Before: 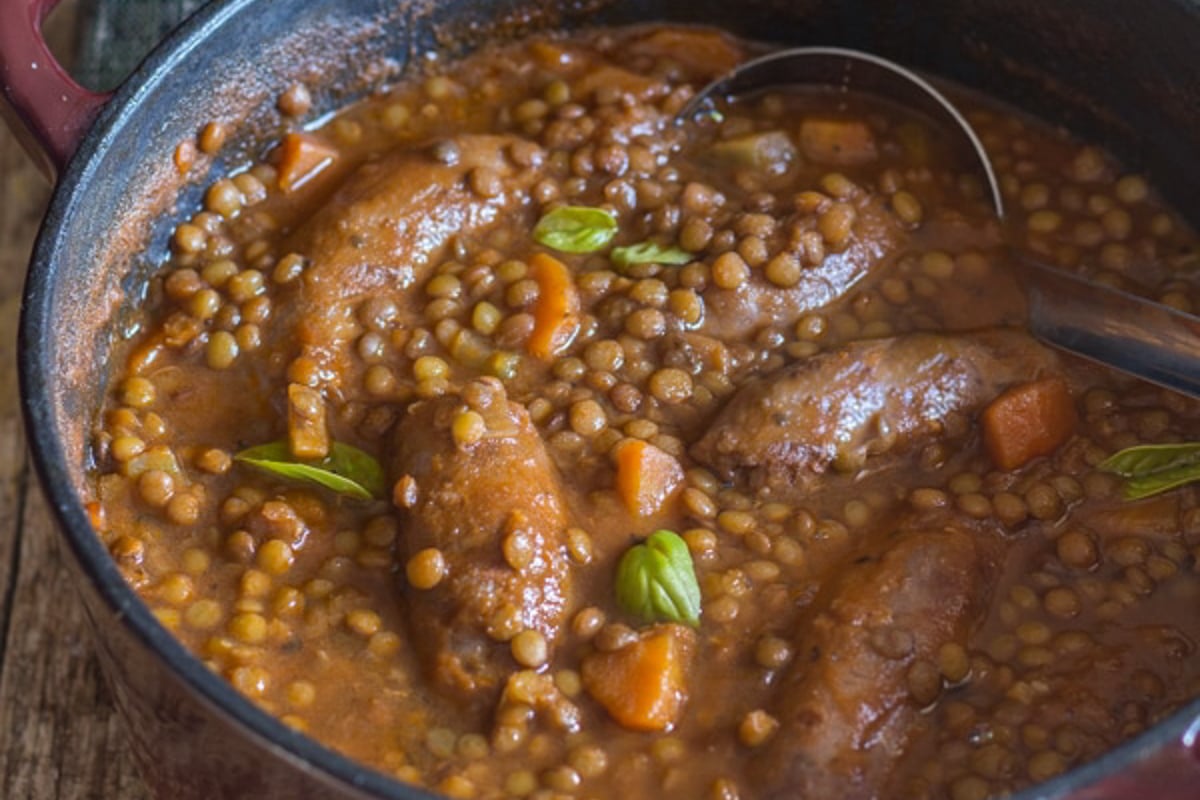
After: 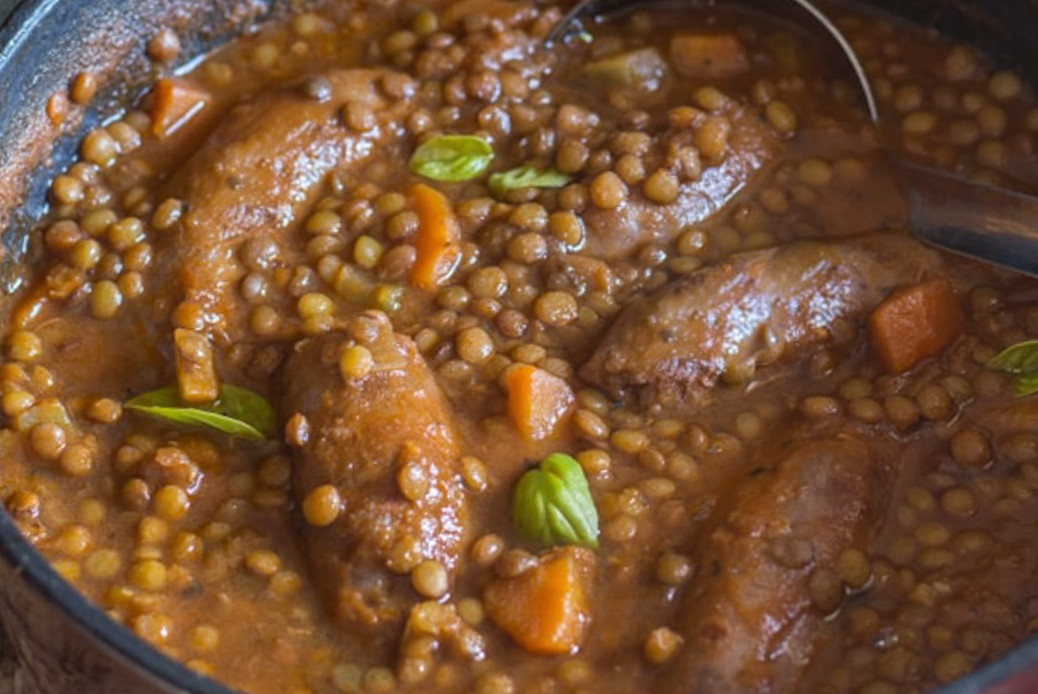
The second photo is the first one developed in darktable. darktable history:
crop and rotate: angle 3.35°, left 6.059%, top 5.676%
